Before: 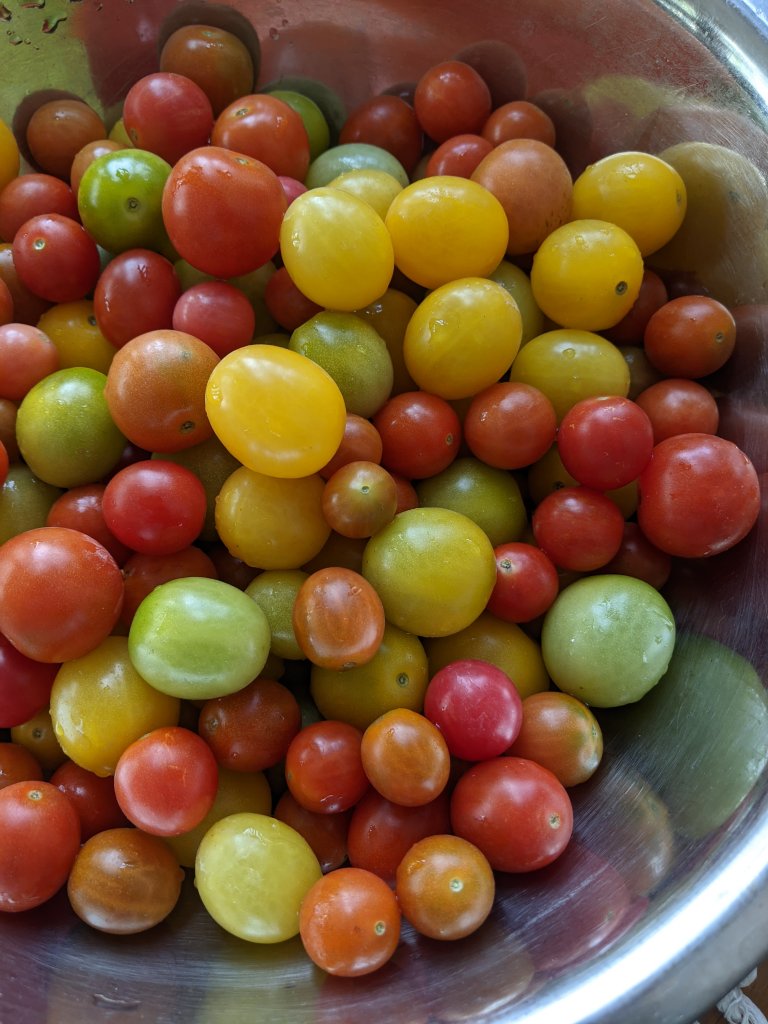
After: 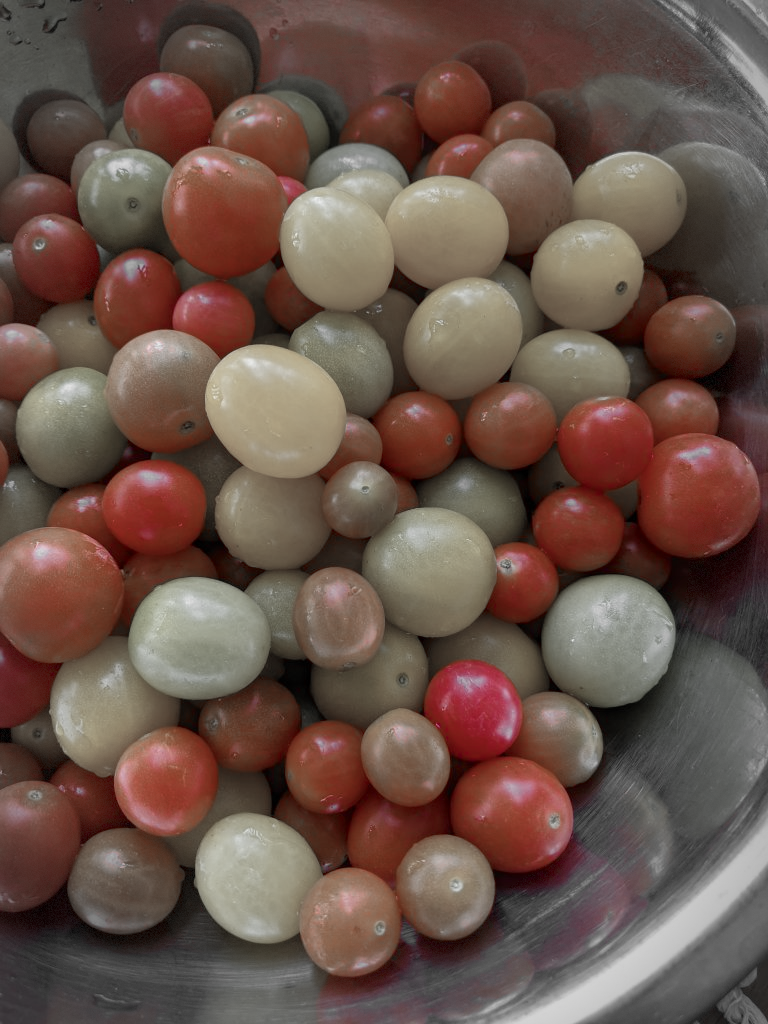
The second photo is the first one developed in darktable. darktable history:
contrast brightness saturation: contrast 0.098, saturation -0.38
vignetting: automatic ratio true, dithering 8-bit output
color zones: curves: ch1 [(0, 0.831) (0.08, 0.771) (0.157, 0.268) (0.241, 0.207) (0.562, -0.005) (0.714, -0.013) (0.876, 0.01) (1, 0.831)]
exposure: exposure 0.153 EV, compensate highlight preservation false
tone equalizer: -8 EV 0.217 EV, -7 EV 0.433 EV, -6 EV 0.397 EV, -5 EV 0.275 EV, -3 EV -0.276 EV, -2 EV -0.419 EV, -1 EV -0.429 EV, +0 EV -0.229 EV, edges refinement/feathering 500, mask exposure compensation -1.57 EV, preserve details no
